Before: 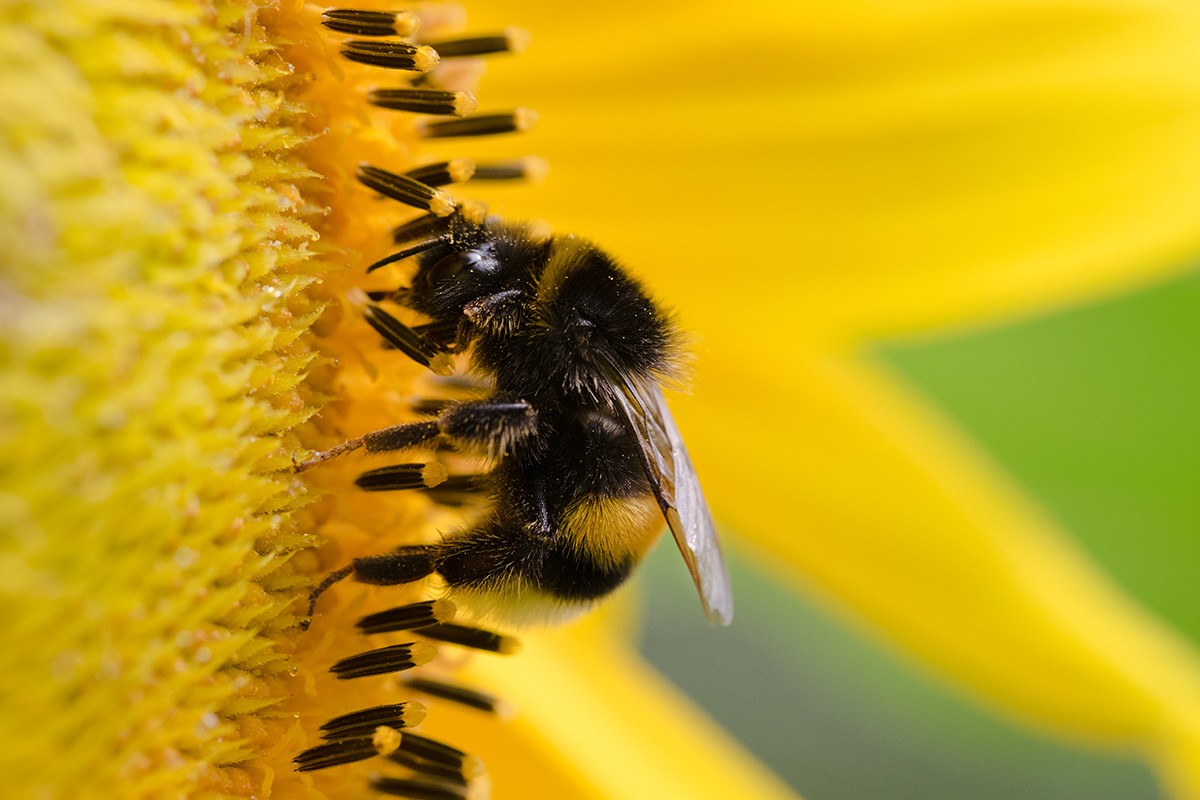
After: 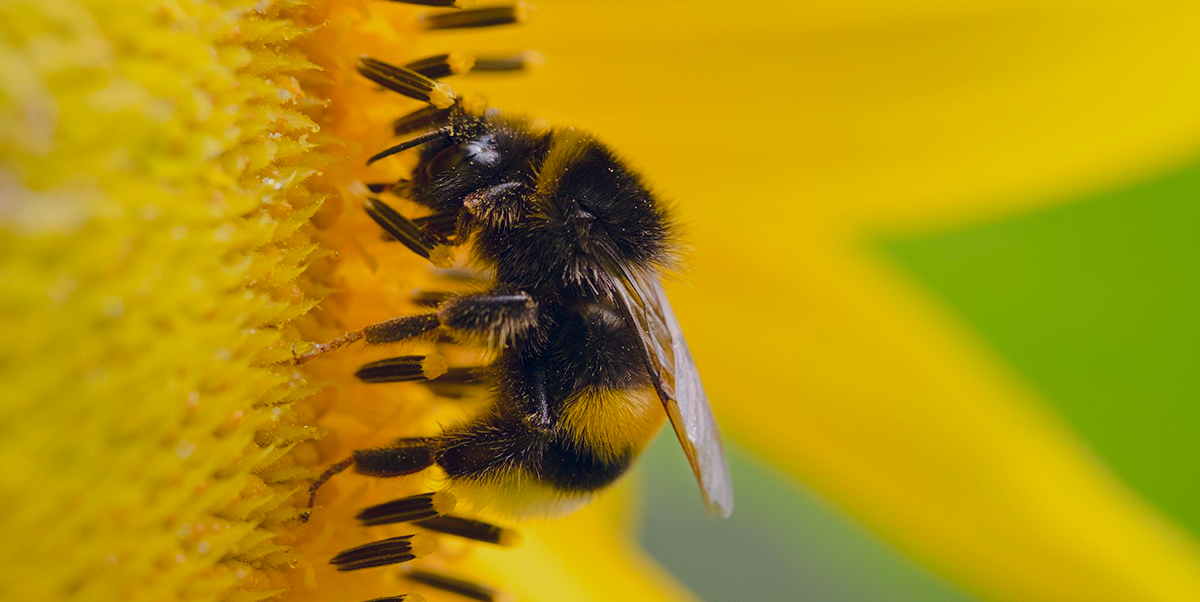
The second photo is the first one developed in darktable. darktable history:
crop: top 13.622%, bottom 11.088%
color balance rgb: global offset › chroma 0.052%, global offset › hue 253.5°, linear chroma grading › global chroma 15.2%, perceptual saturation grading › global saturation 0.593%, contrast -20.093%
